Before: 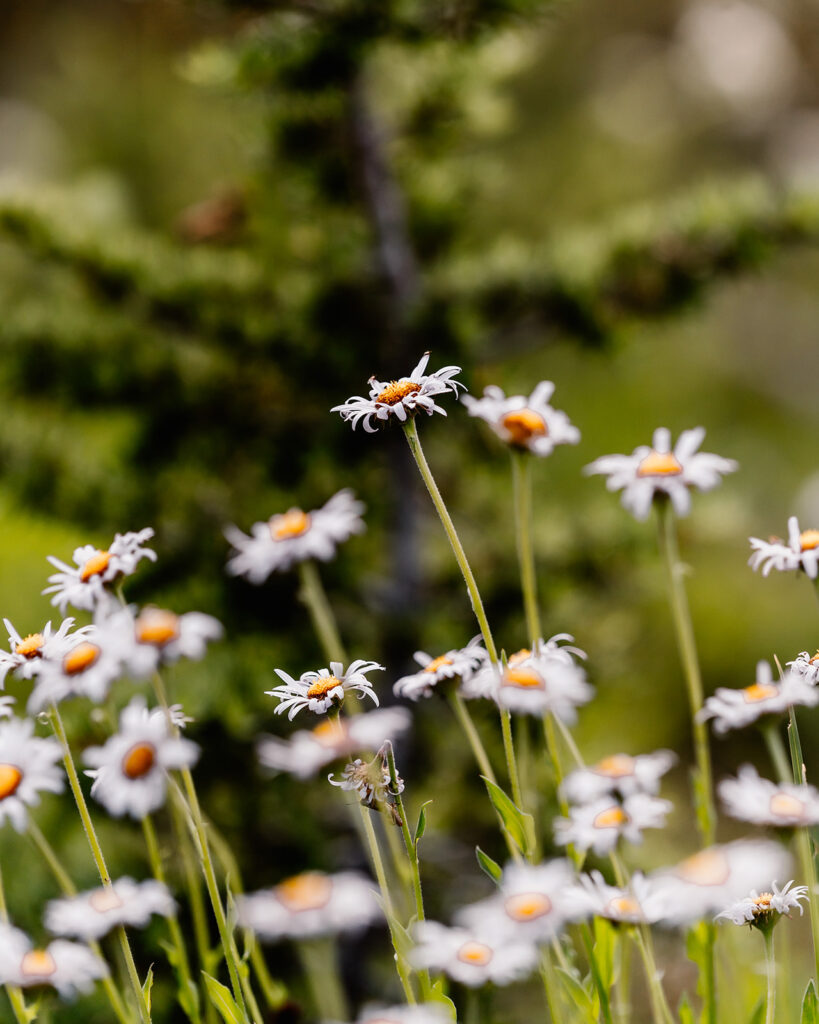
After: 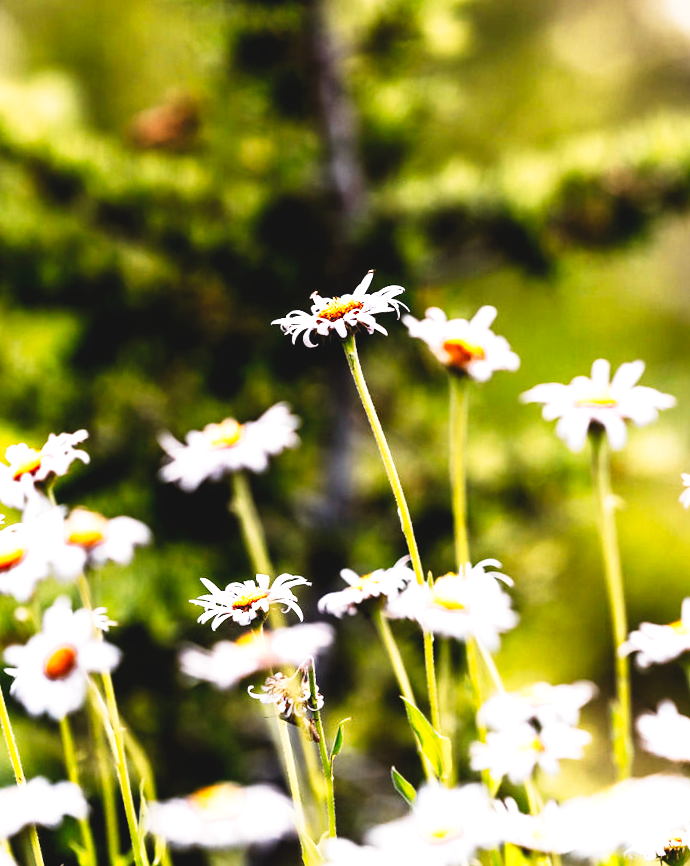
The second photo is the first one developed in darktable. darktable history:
exposure: black level correction 0, exposure 1.014 EV, compensate highlight preservation false
crop and rotate: angle -3.29°, left 5.036%, top 5.189%, right 4.728%, bottom 4.282%
tone curve: curves: ch0 [(0, 0) (0.003, 0.063) (0.011, 0.063) (0.025, 0.063) (0.044, 0.066) (0.069, 0.071) (0.1, 0.09) (0.136, 0.116) (0.177, 0.144) (0.224, 0.192) (0.277, 0.246) (0.335, 0.311) (0.399, 0.399) (0.468, 0.49) (0.543, 0.589) (0.623, 0.709) (0.709, 0.827) (0.801, 0.918) (0.898, 0.969) (1, 1)], preserve colors none
